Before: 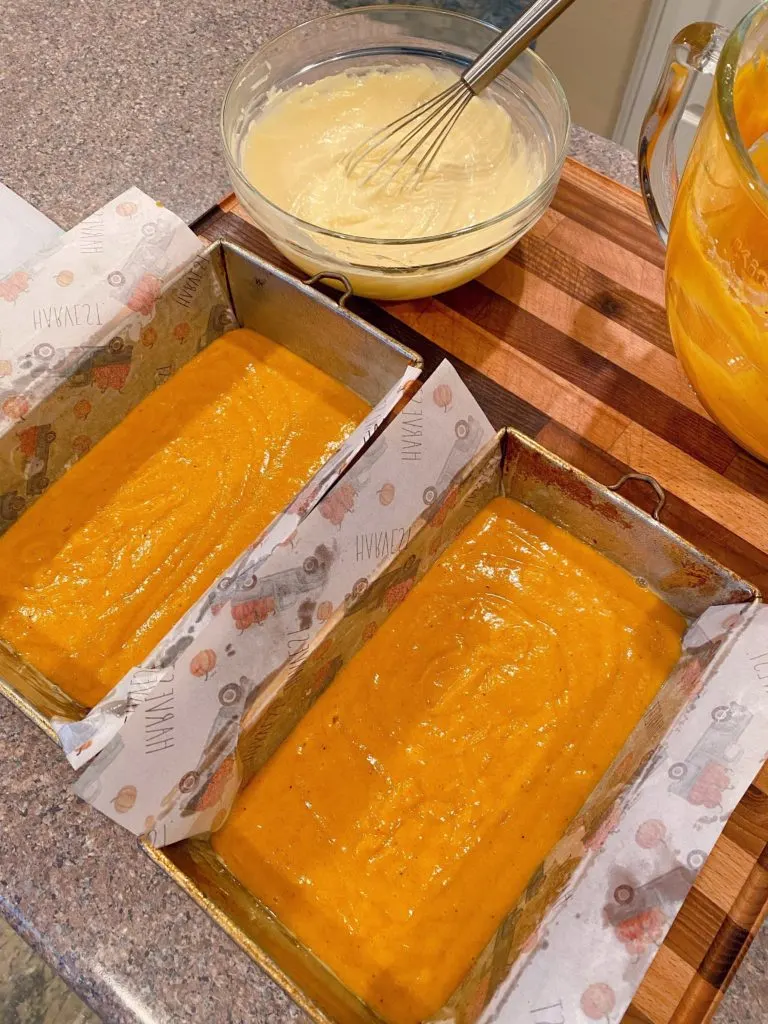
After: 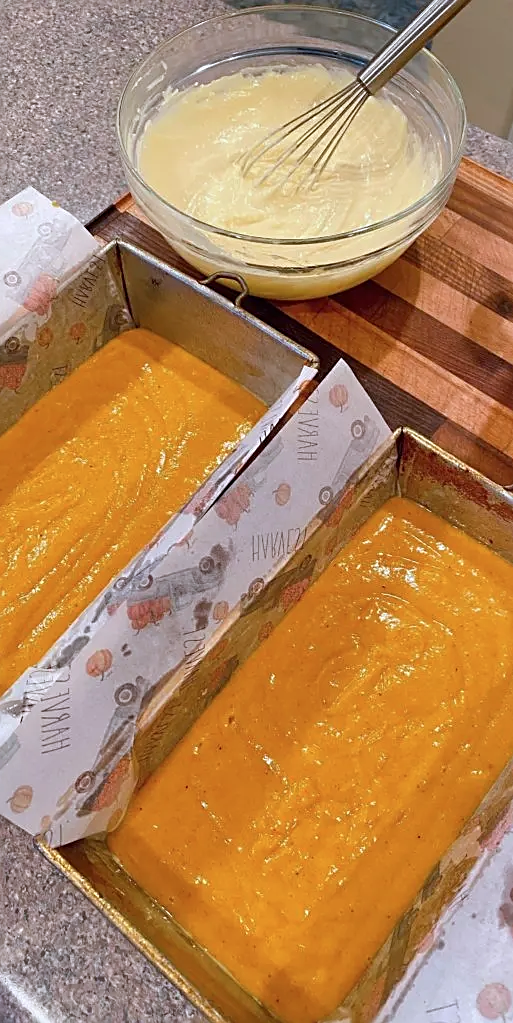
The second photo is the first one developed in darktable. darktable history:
color calibration: x 0.372, y 0.386, temperature 4284.41 K
sharpen: on, module defaults
crop and rotate: left 13.639%, right 19.438%
